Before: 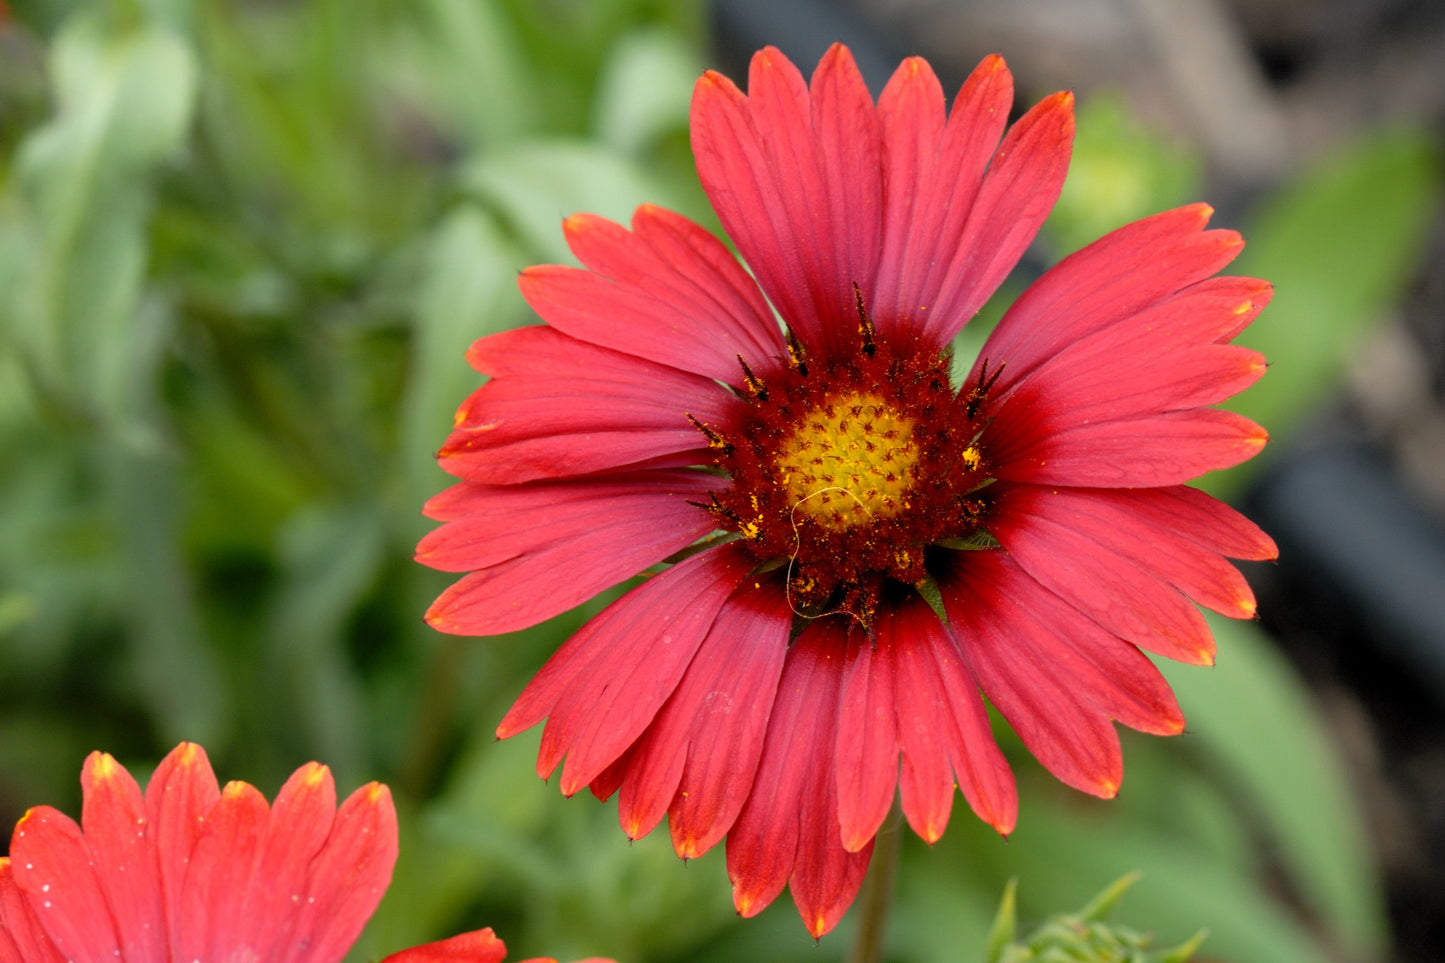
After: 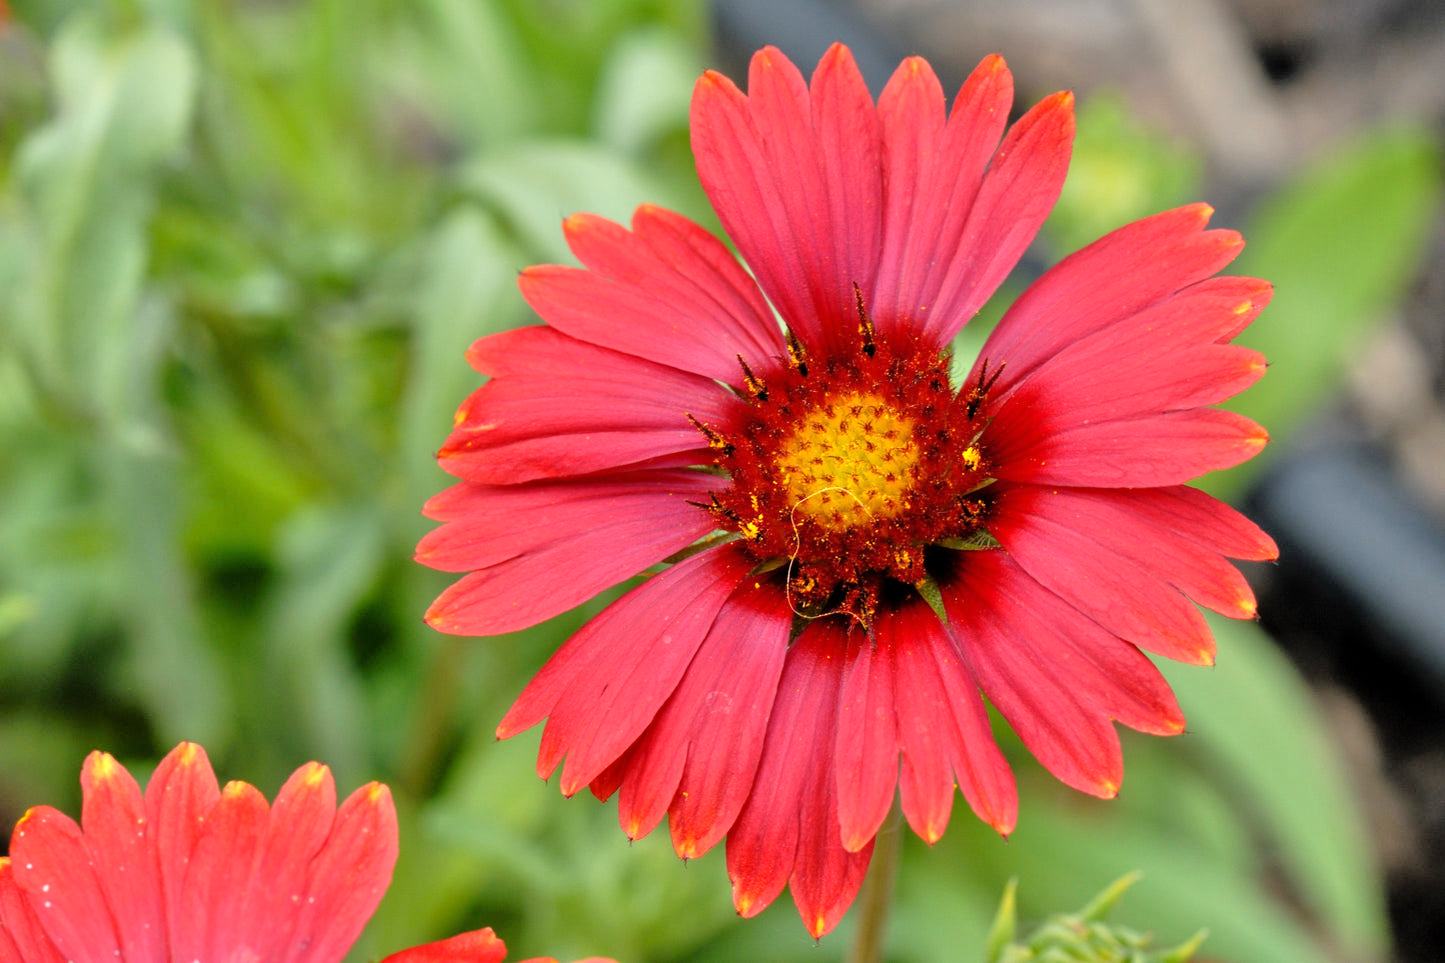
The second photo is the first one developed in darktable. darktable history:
tone equalizer: -7 EV 0.151 EV, -6 EV 0.575 EV, -5 EV 1.13 EV, -4 EV 1.36 EV, -3 EV 1.14 EV, -2 EV 0.6 EV, -1 EV 0.146 EV, mask exposure compensation -0.501 EV
